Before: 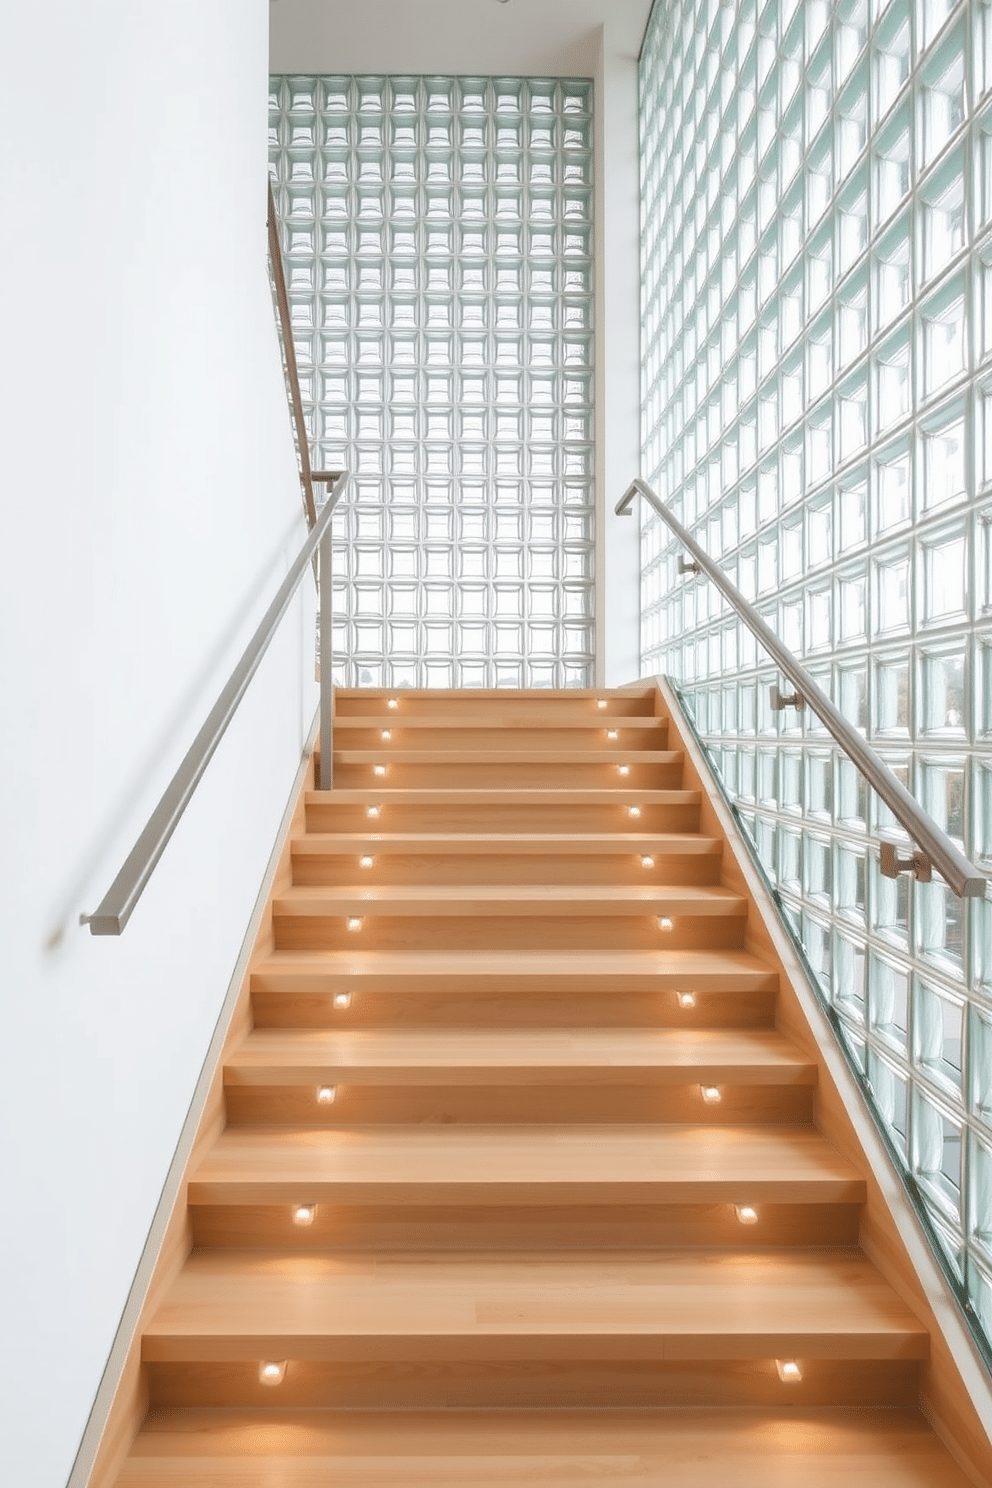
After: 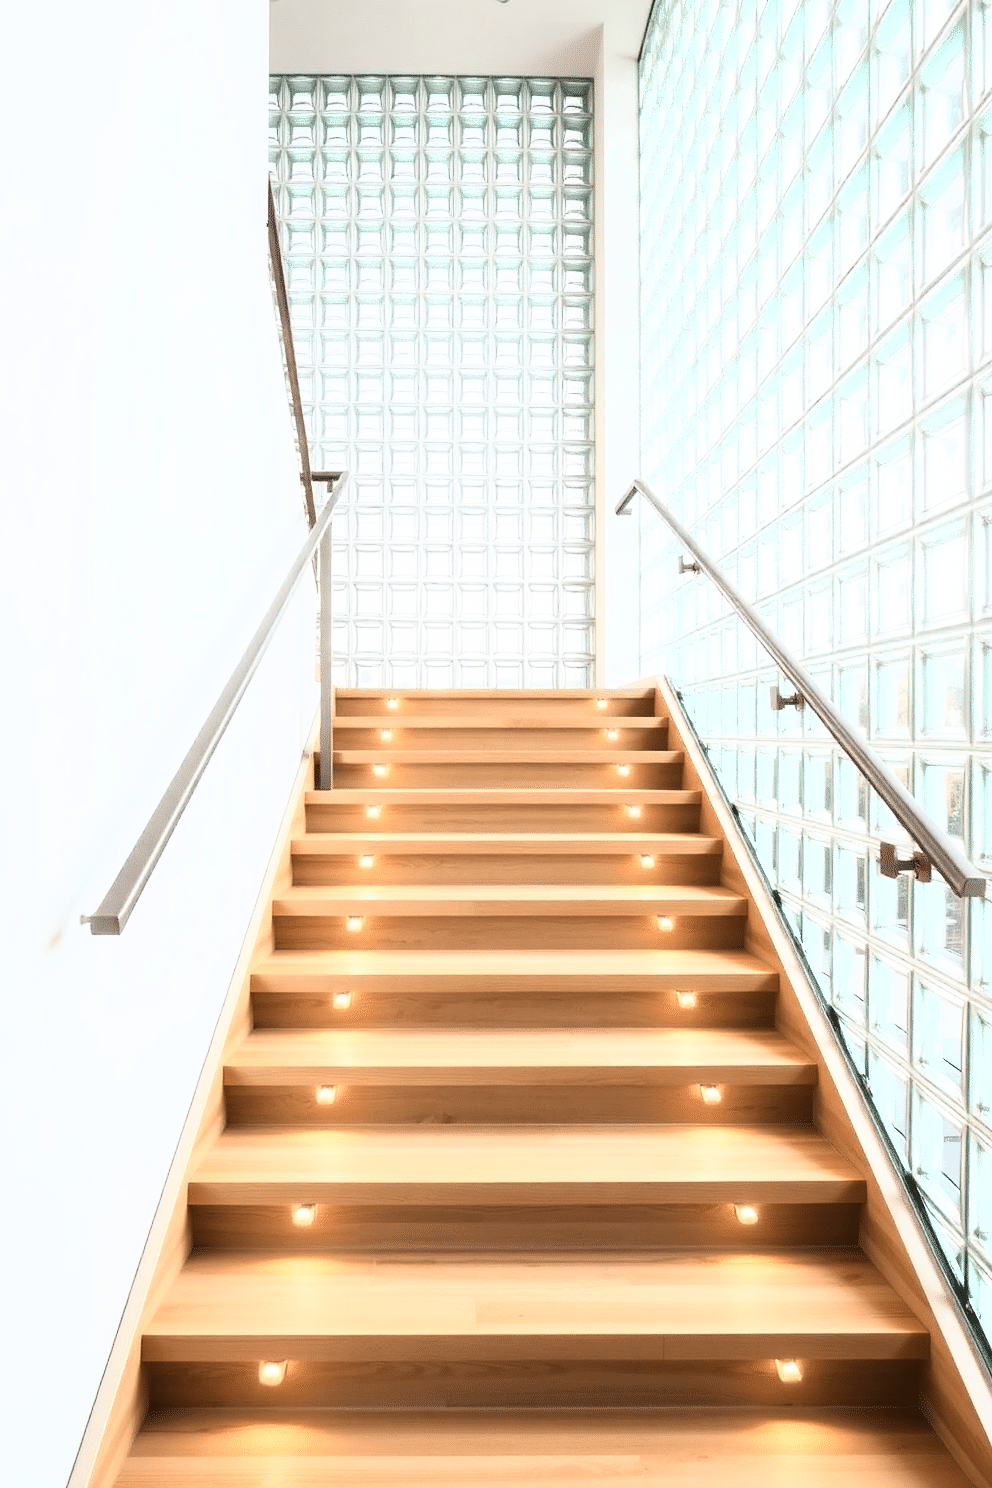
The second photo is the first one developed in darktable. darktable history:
tone curve: curves: ch0 [(0, 0) (0.003, 0.003) (0.011, 0.006) (0.025, 0.01) (0.044, 0.016) (0.069, 0.02) (0.1, 0.025) (0.136, 0.034) (0.177, 0.051) (0.224, 0.08) (0.277, 0.131) (0.335, 0.209) (0.399, 0.328) (0.468, 0.47) (0.543, 0.629) (0.623, 0.788) (0.709, 0.903) (0.801, 0.965) (0.898, 0.989) (1, 1)]
color zones: curves: ch0 [(0.25, 0.5) (0.423, 0.5) (0.443, 0.5) (0.521, 0.756) (0.568, 0.5) (0.576, 0.5) (0.75, 0.5)]; ch1 [(0.25, 0.5) (0.423, 0.5) (0.443, 0.5) (0.539, 0.873) (0.624, 0.565) (0.631, 0.5) (0.75, 0.5)]
